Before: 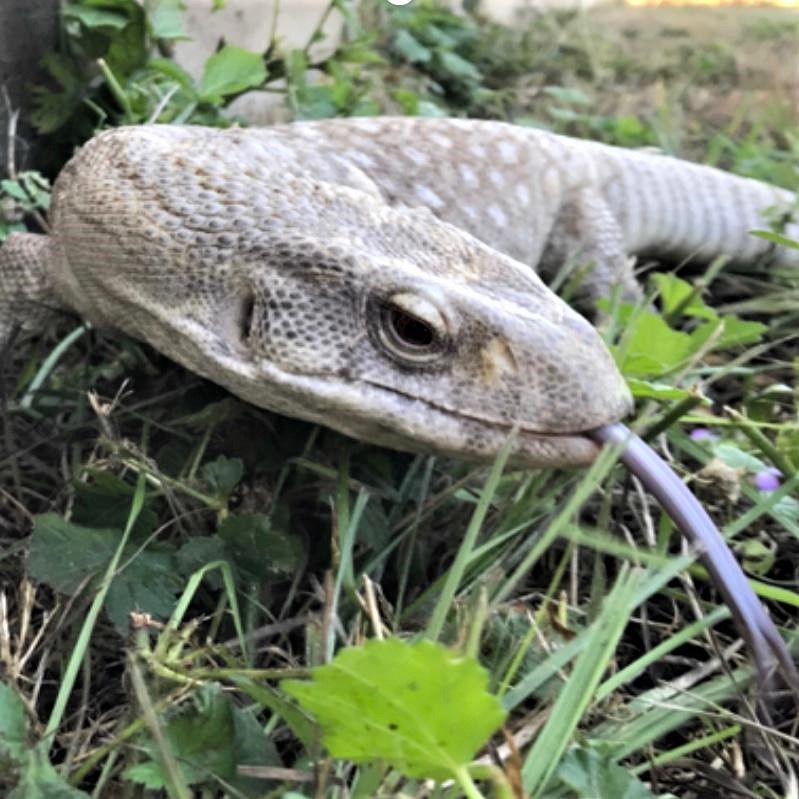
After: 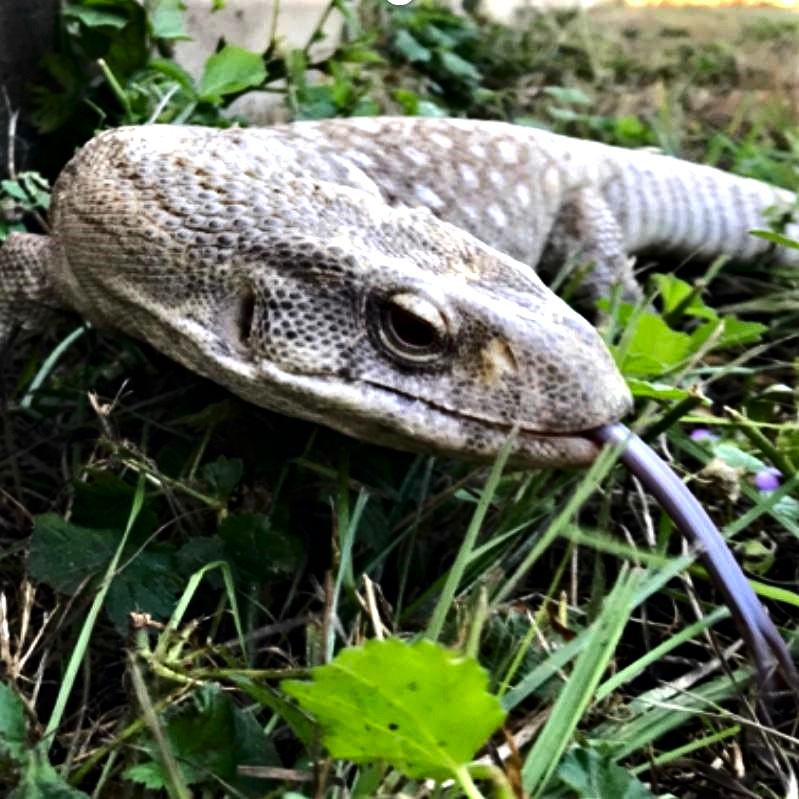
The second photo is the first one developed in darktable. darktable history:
contrast brightness saturation: contrast 0.1, brightness -0.26, saturation 0.14
tone equalizer: -8 EV -0.417 EV, -7 EV -0.389 EV, -6 EV -0.333 EV, -5 EV -0.222 EV, -3 EV 0.222 EV, -2 EV 0.333 EV, -1 EV 0.389 EV, +0 EV 0.417 EV, edges refinement/feathering 500, mask exposure compensation -1.57 EV, preserve details no
haze removal: compatibility mode true, adaptive false
